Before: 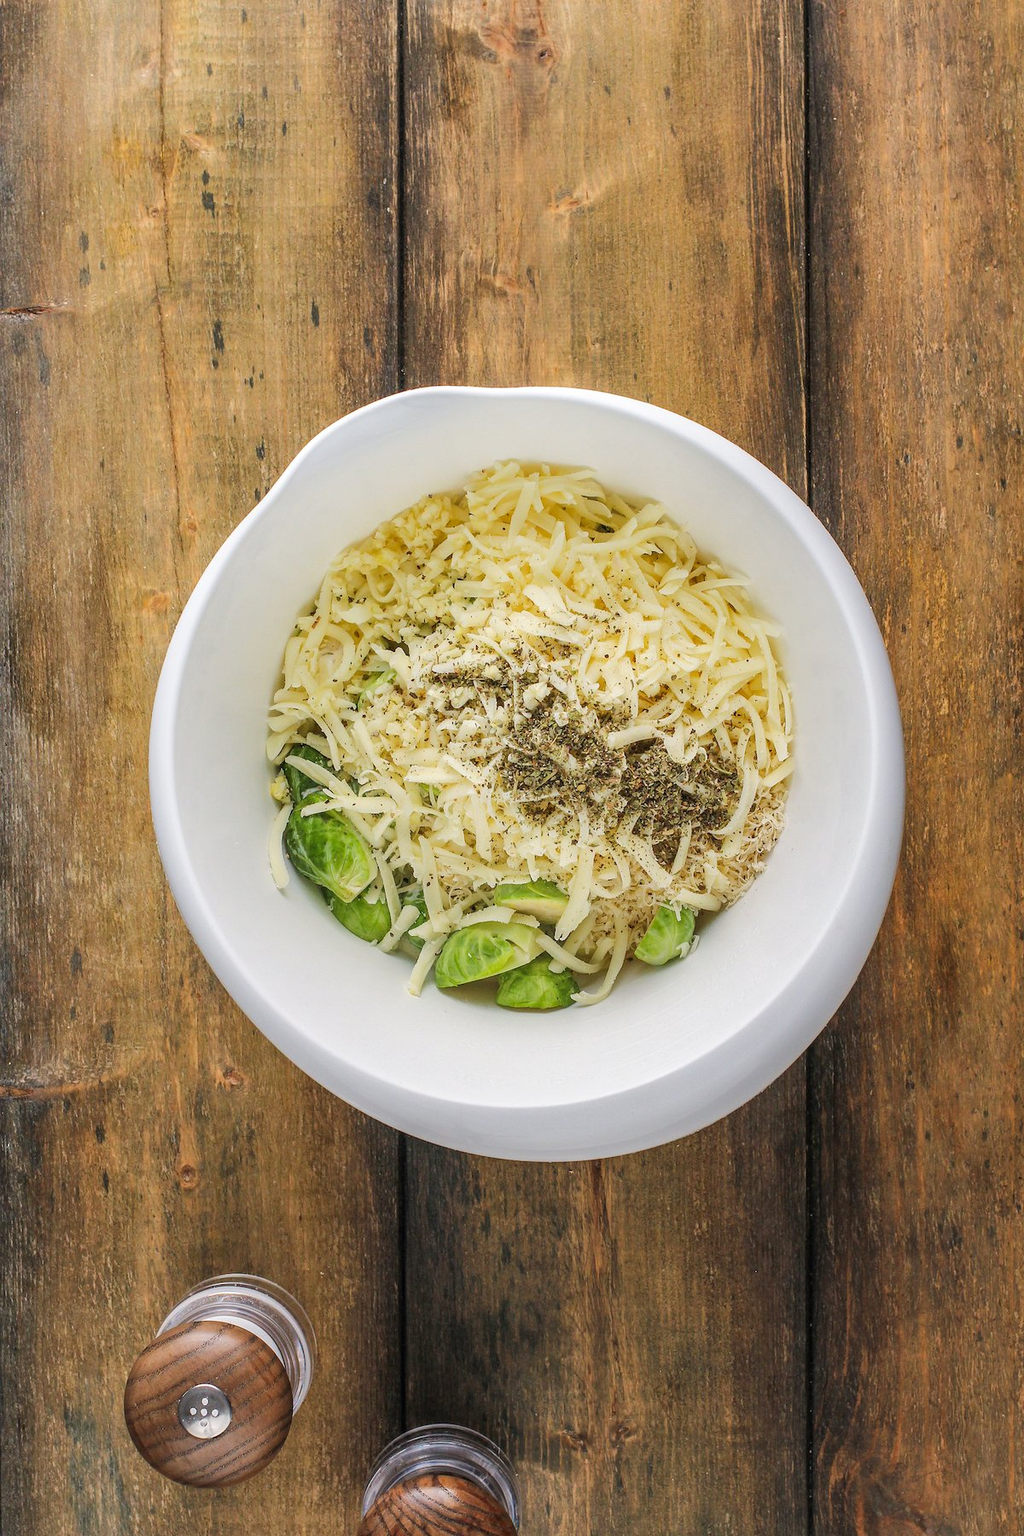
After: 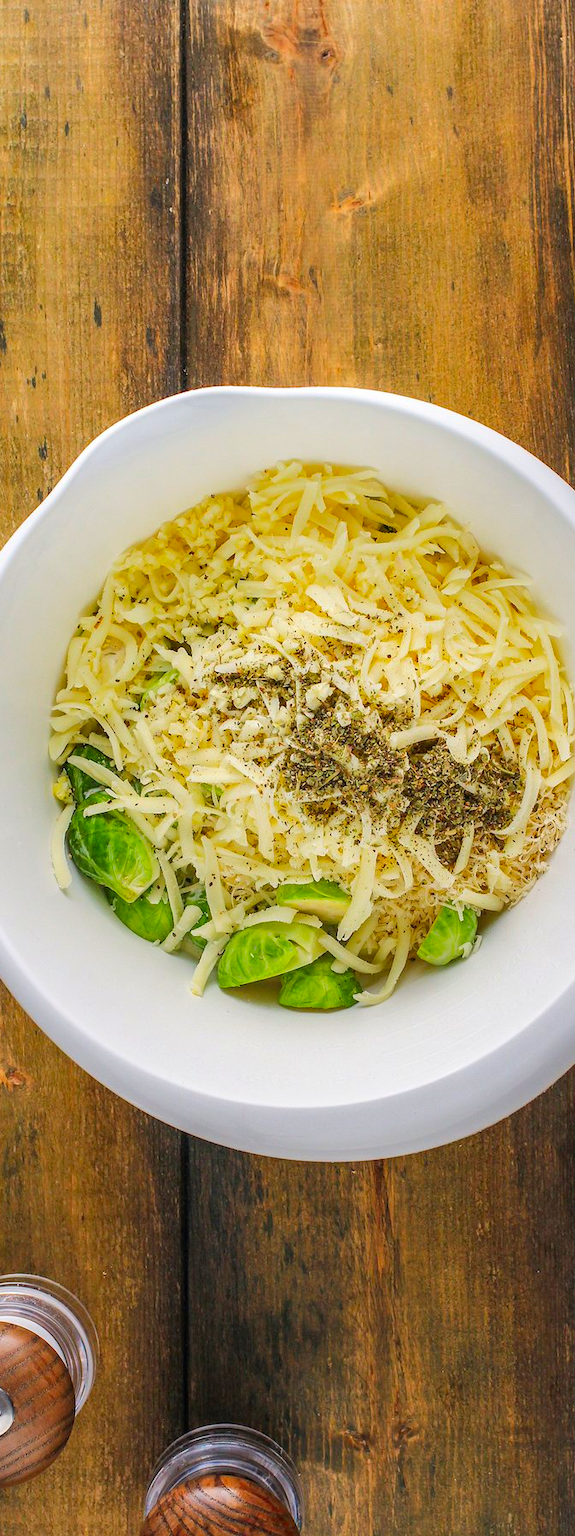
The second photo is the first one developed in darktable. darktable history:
crop: left 21.294%, right 22.461%
contrast brightness saturation: saturation 0.485
